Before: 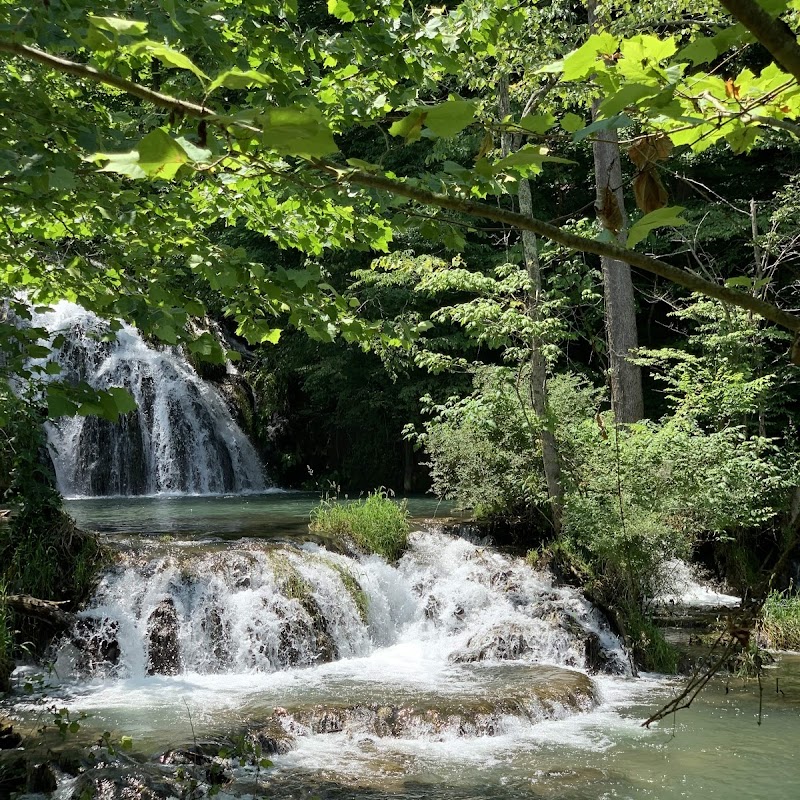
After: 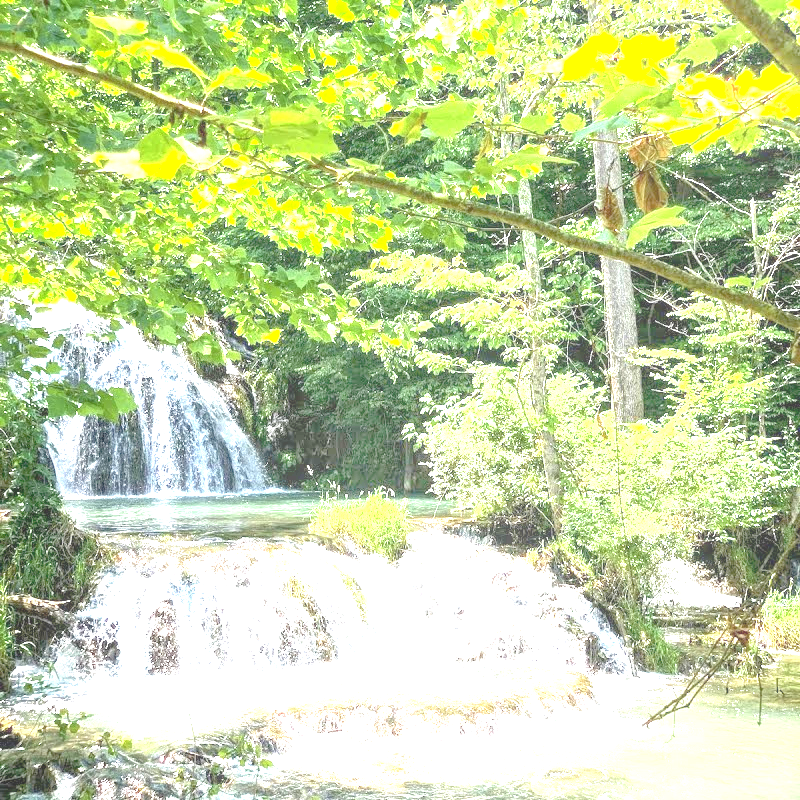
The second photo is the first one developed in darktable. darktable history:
local contrast: highlights 71%, shadows 16%, midtone range 0.196
exposure: black level correction 0.001, exposure 2.677 EV, compensate exposure bias true, compensate highlight preservation false
